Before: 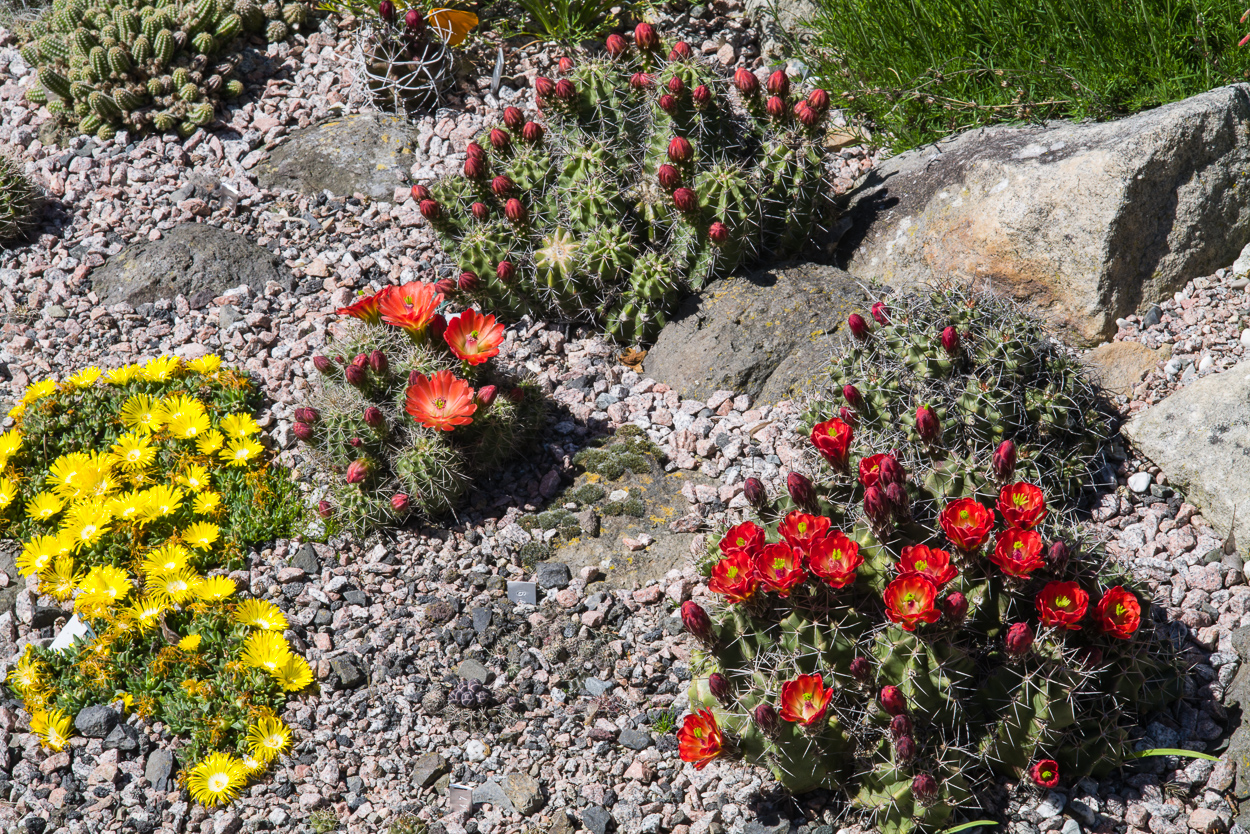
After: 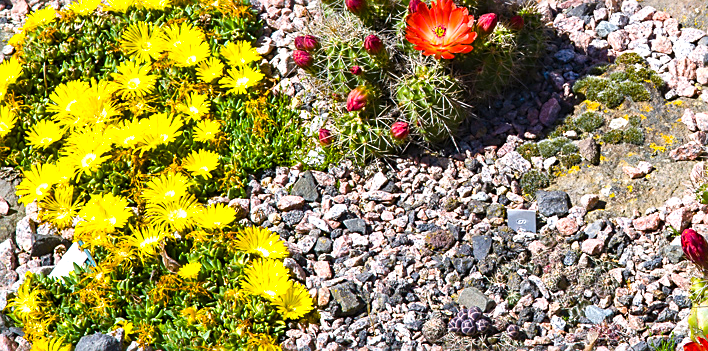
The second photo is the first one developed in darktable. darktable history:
sharpen: on, module defaults
color balance rgb: linear chroma grading › shadows -3.584%, linear chroma grading › highlights -4.203%, perceptual saturation grading › global saturation 35.153%, perceptual saturation grading › highlights -25.471%, perceptual saturation grading › shadows 24.618%, global vibrance 50.23%
exposure: black level correction 0, exposure 0.499 EV, compensate exposure bias true, compensate highlight preservation false
crop: top 44.667%, right 43.318%, bottom 13.224%
